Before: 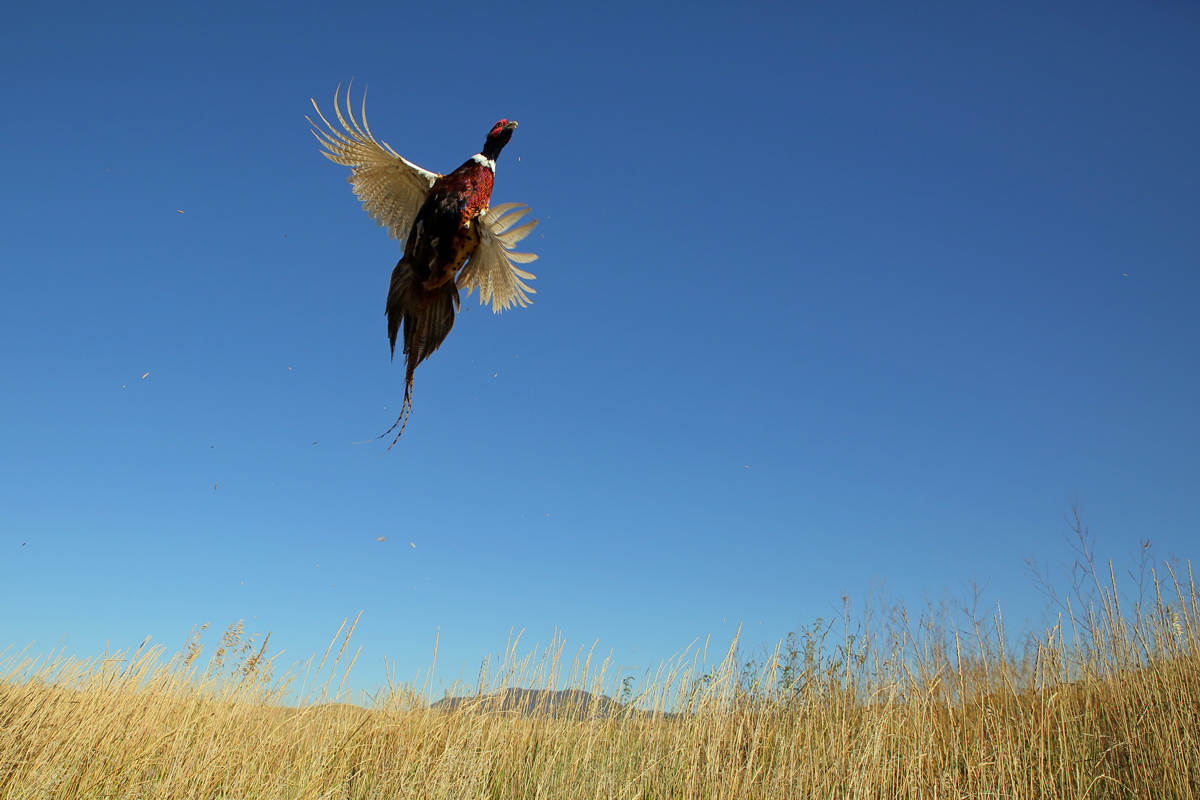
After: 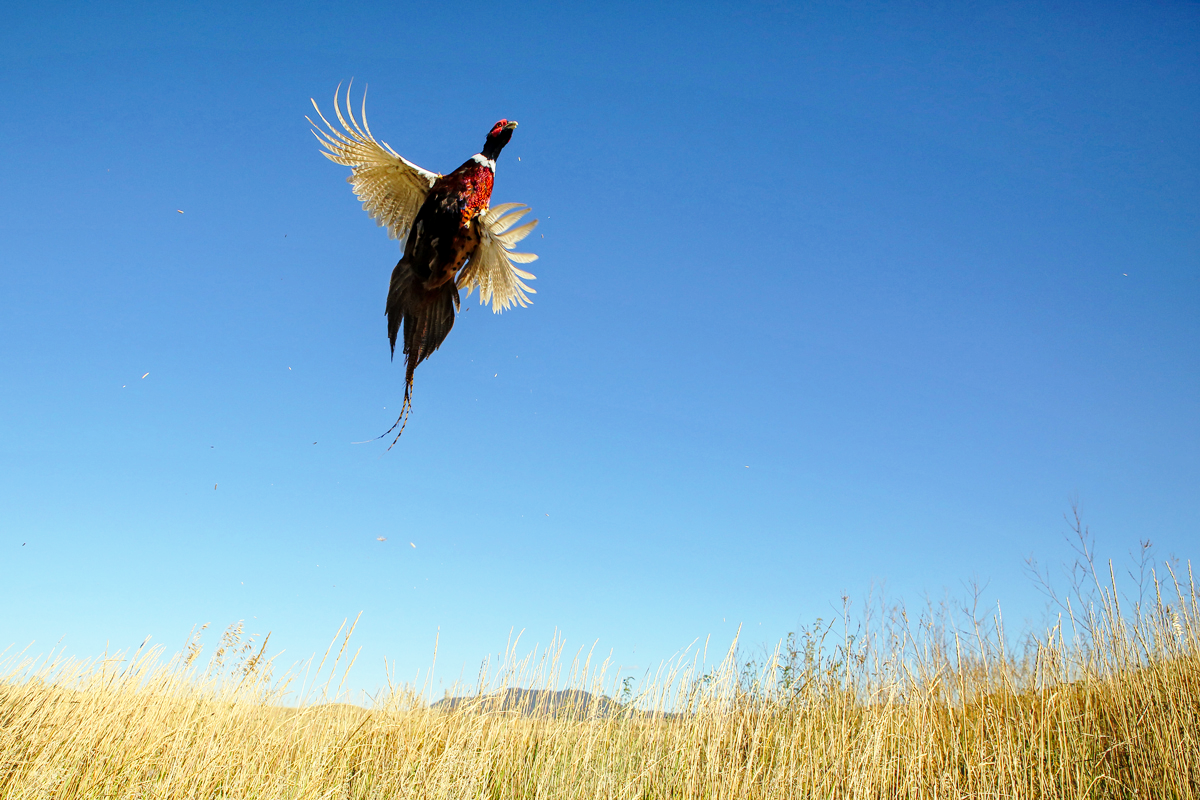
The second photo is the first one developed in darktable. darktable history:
local contrast: on, module defaults
exposure: compensate highlight preservation false
base curve: curves: ch0 [(0, 0) (0.028, 0.03) (0.121, 0.232) (0.46, 0.748) (0.859, 0.968) (1, 1)], preserve colors none
